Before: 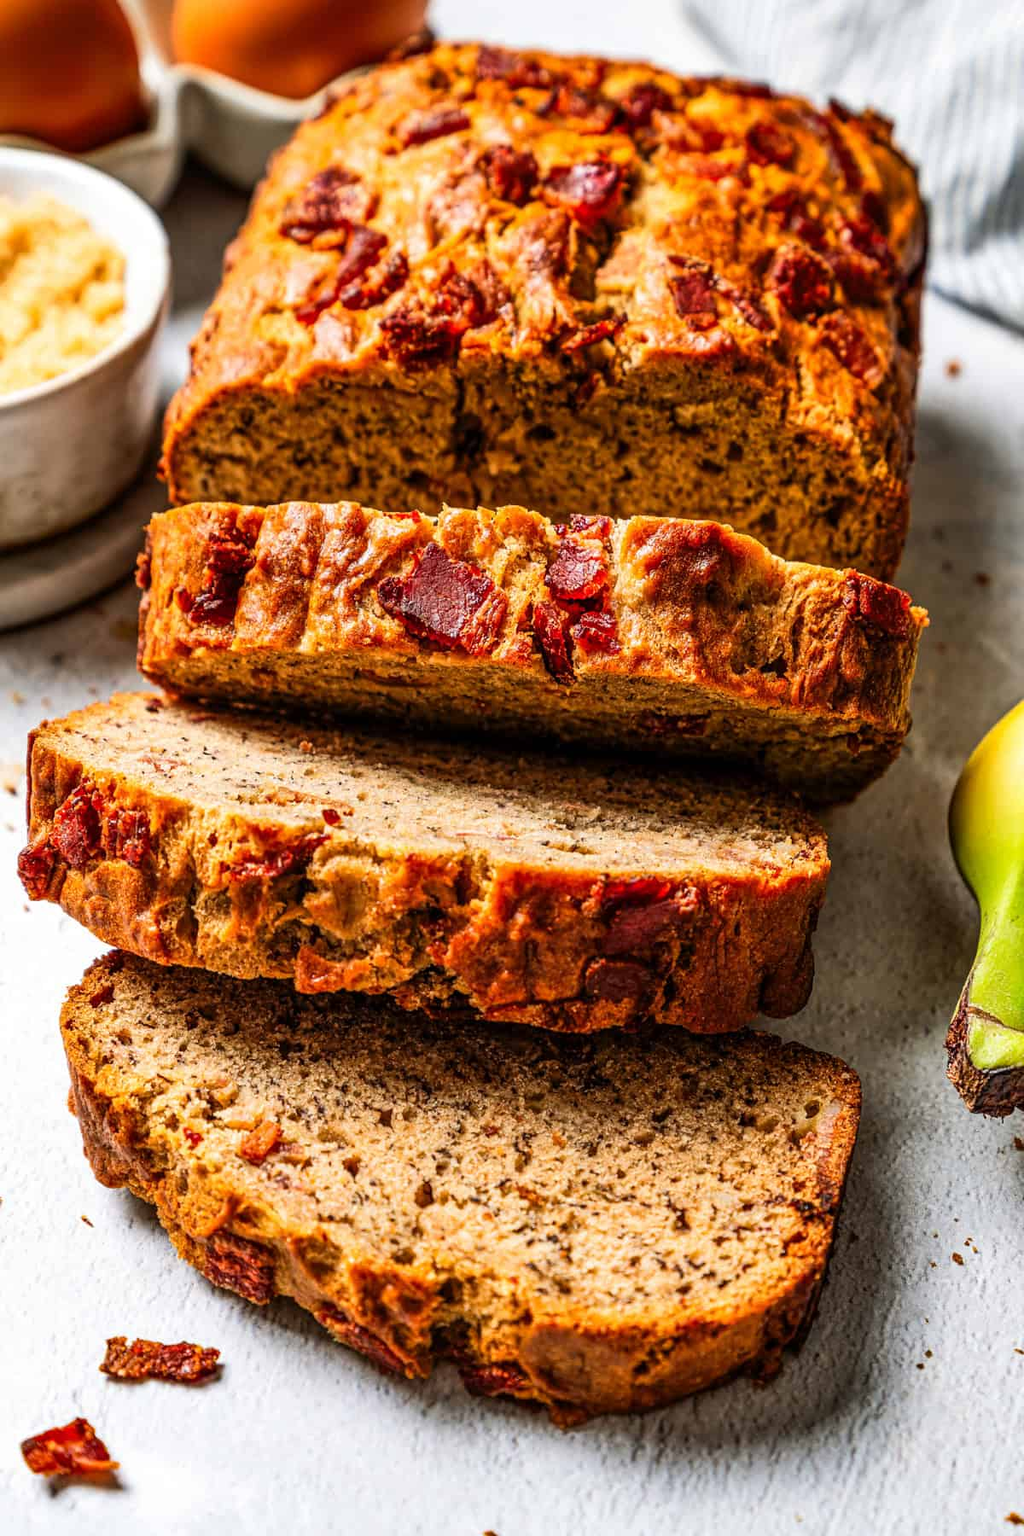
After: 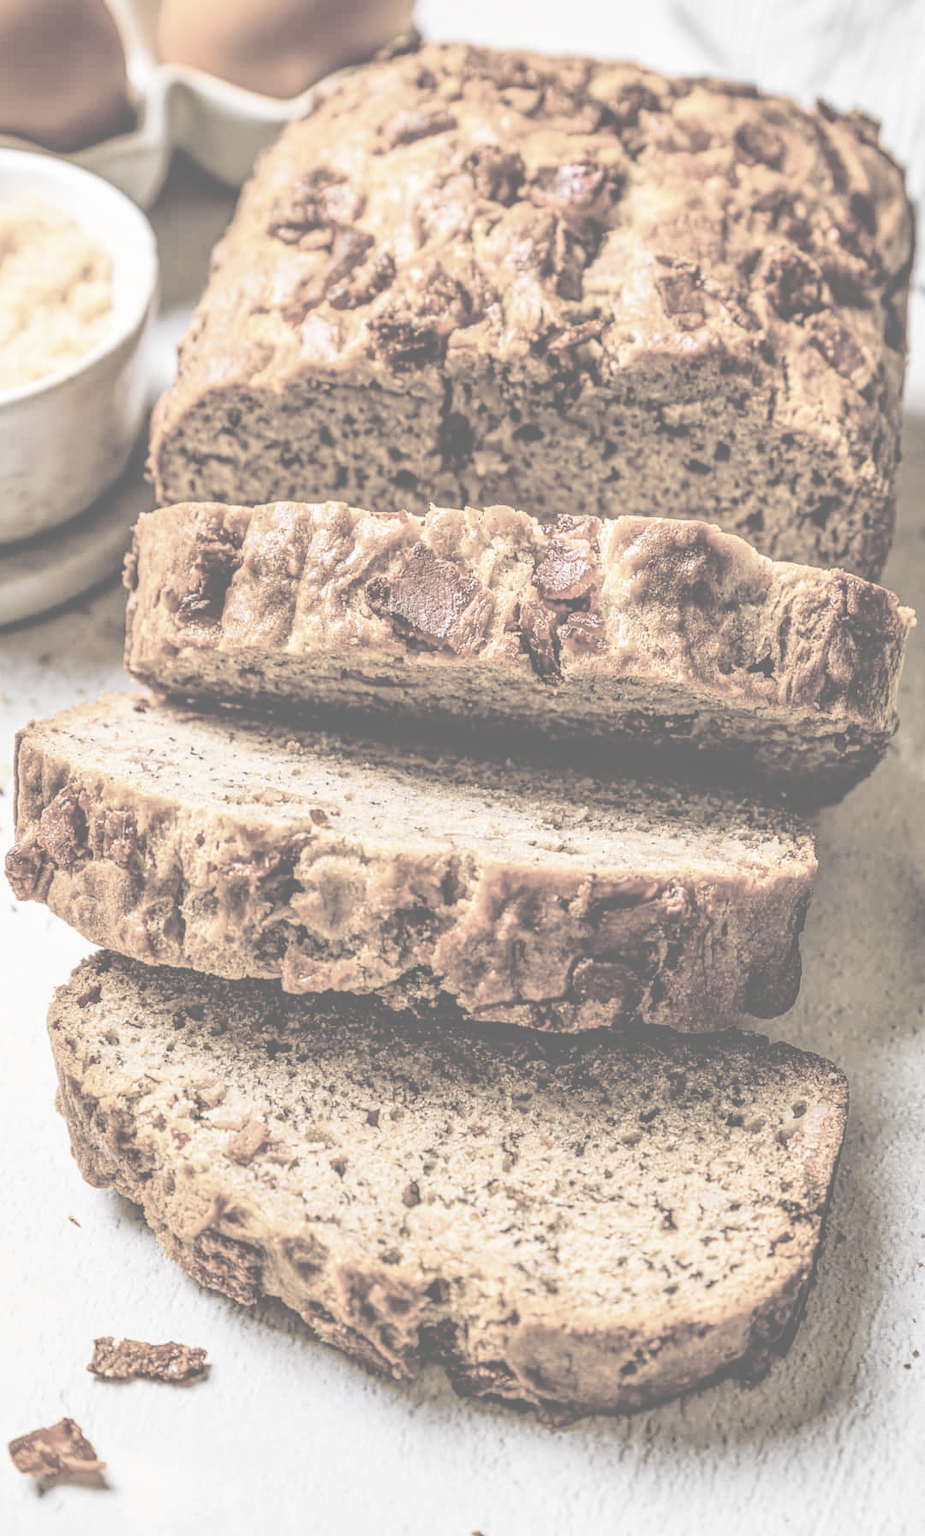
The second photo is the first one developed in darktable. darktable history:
exposure: exposure 0.162 EV, compensate highlight preservation false
crop and rotate: left 1.306%, right 8.297%
color balance rgb: power › luminance -14.89%, highlights gain › luminance 14.843%, global offset › chroma 0.402%, global offset › hue 37.08°, linear chroma grading › global chroma 14.427%, perceptual saturation grading › global saturation 20%, perceptual saturation grading › highlights -25.155%, perceptual saturation grading › shadows 49.998%
contrast brightness saturation: contrast -0.313, brightness 0.751, saturation -0.8
local contrast: on, module defaults
